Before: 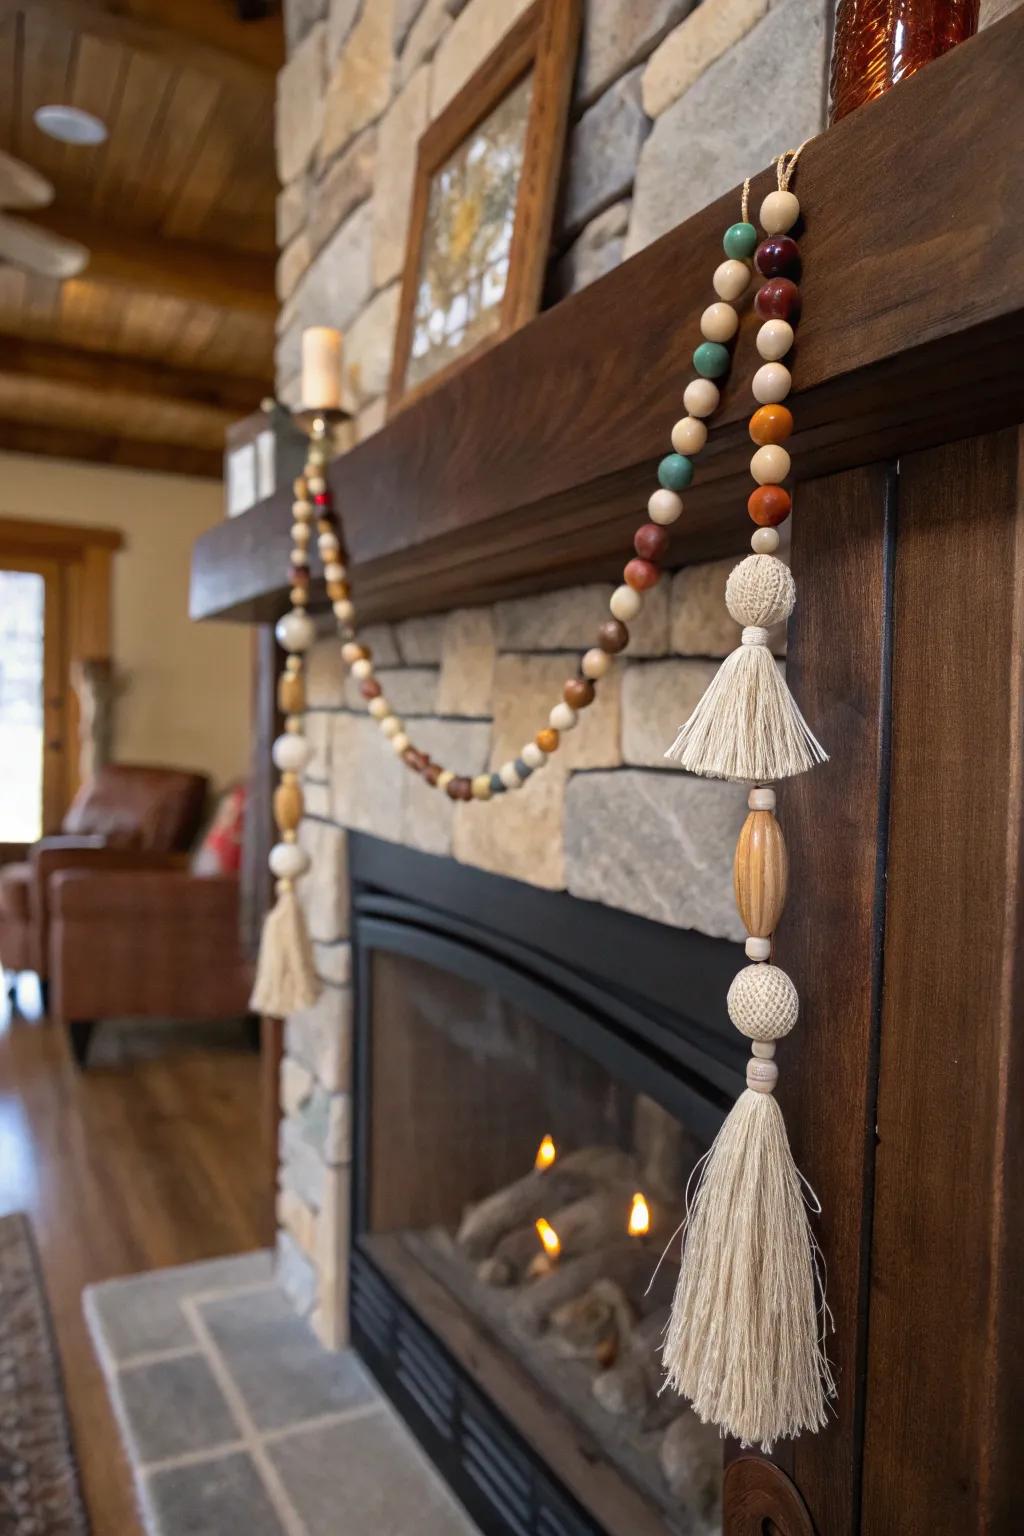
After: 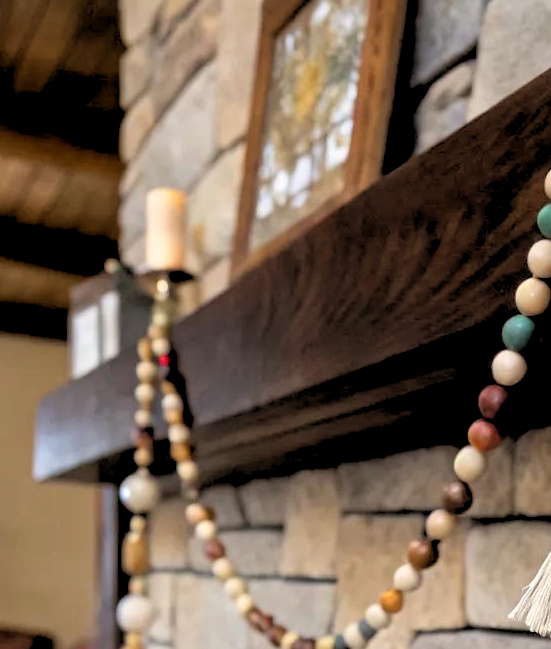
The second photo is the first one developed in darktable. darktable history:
crop: left 15.306%, top 9.065%, right 30.789%, bottom 48.638%
rgb levels: levels [[0.029, 0.461, 0.922], [0, 0.5, 1], [0, 0.5, 1]]
